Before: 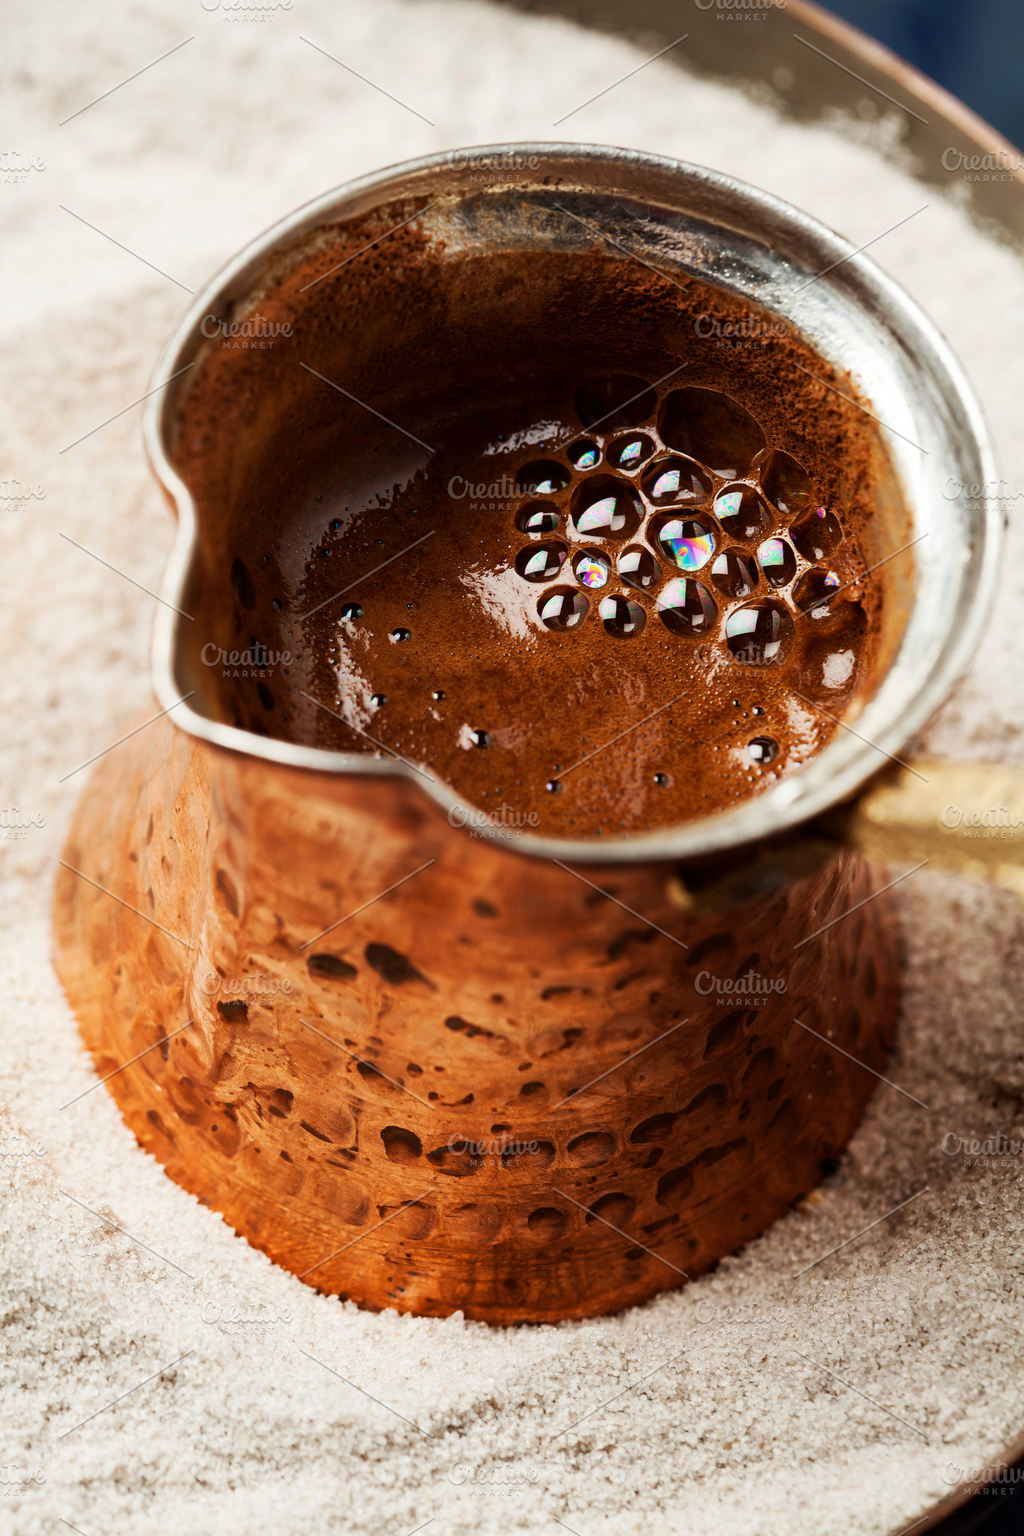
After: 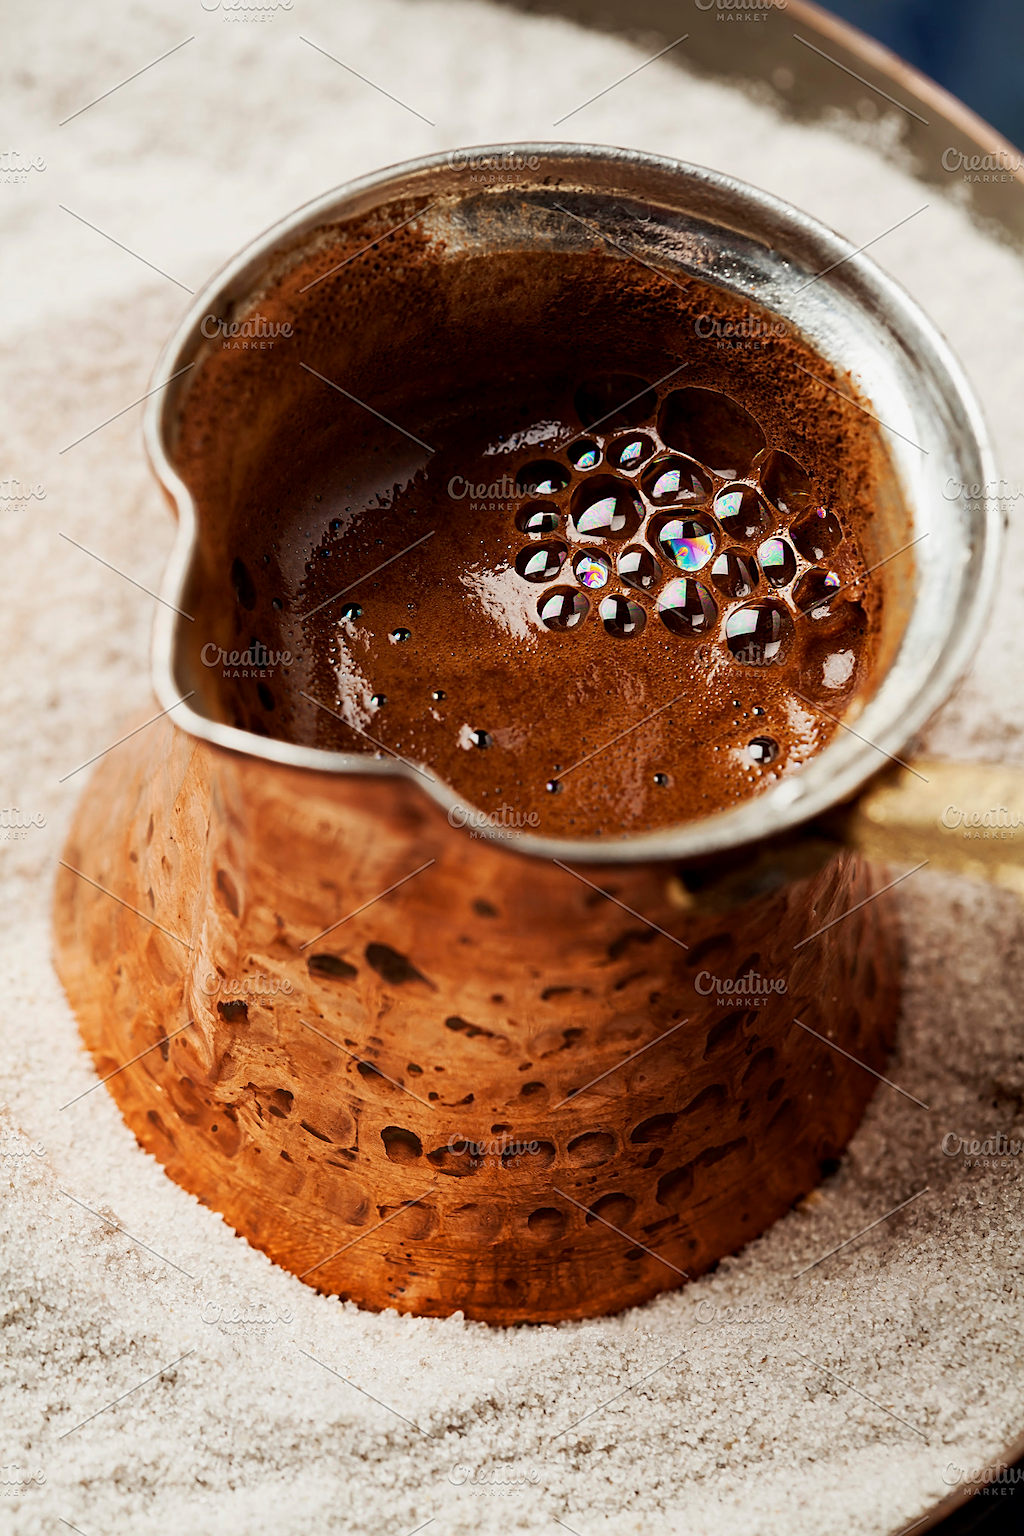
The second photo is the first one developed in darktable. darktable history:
exposure: black level correction 0.002, exposure -0.1 EV, compensate highlight preservation false
sharpen: on, module defaults
